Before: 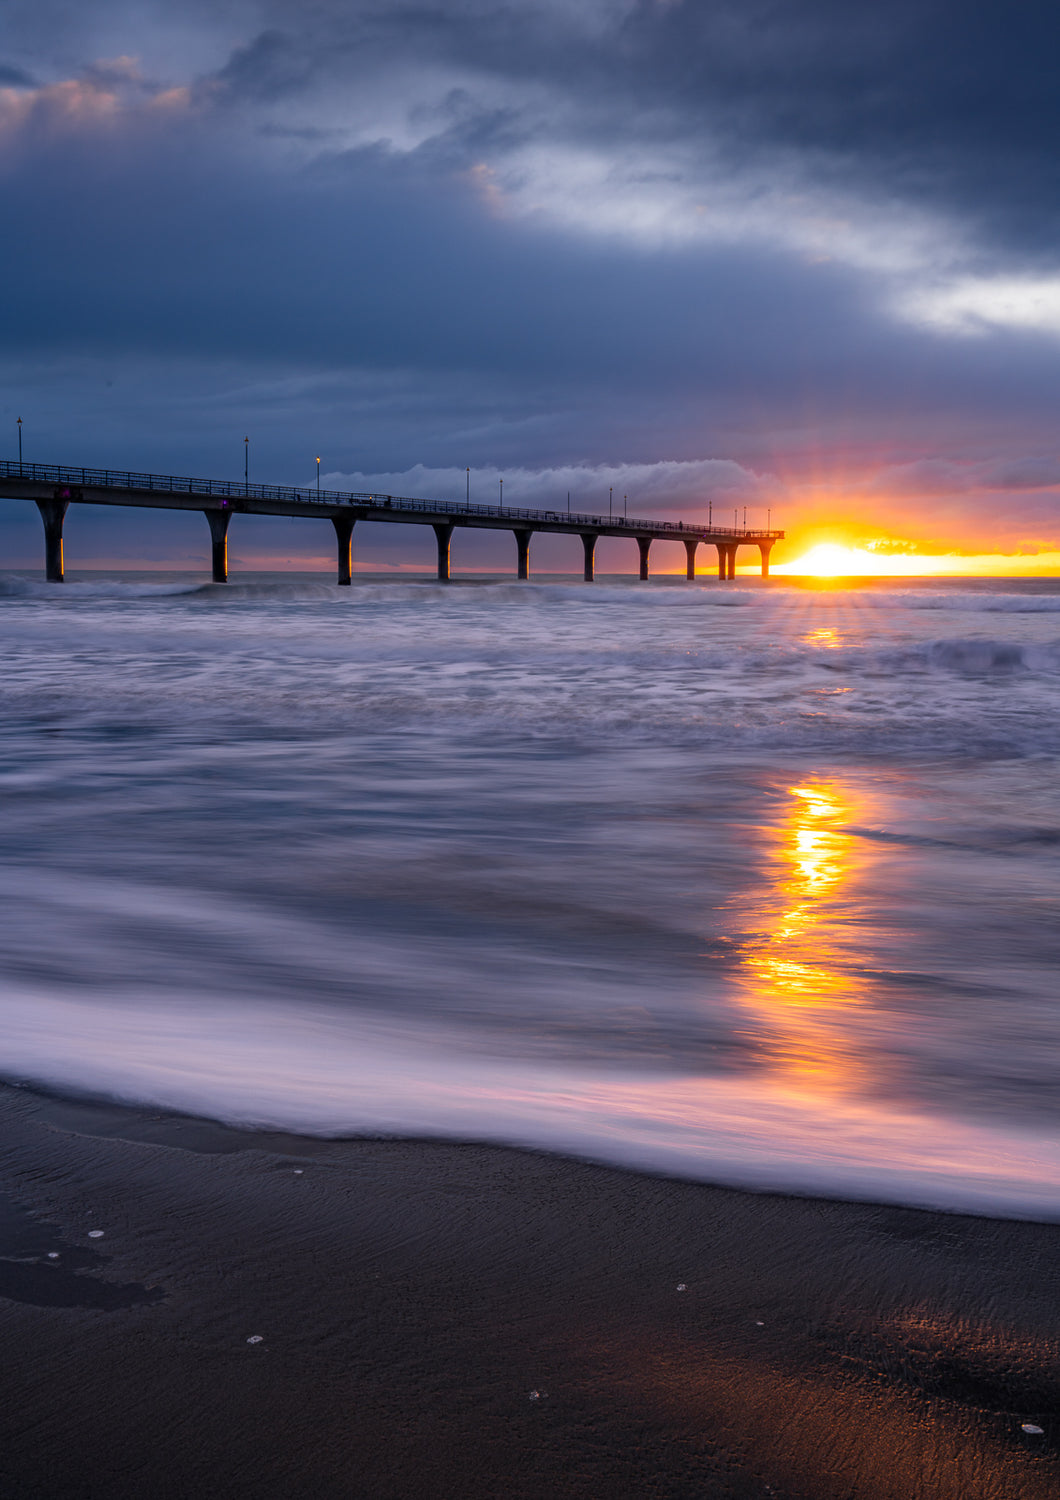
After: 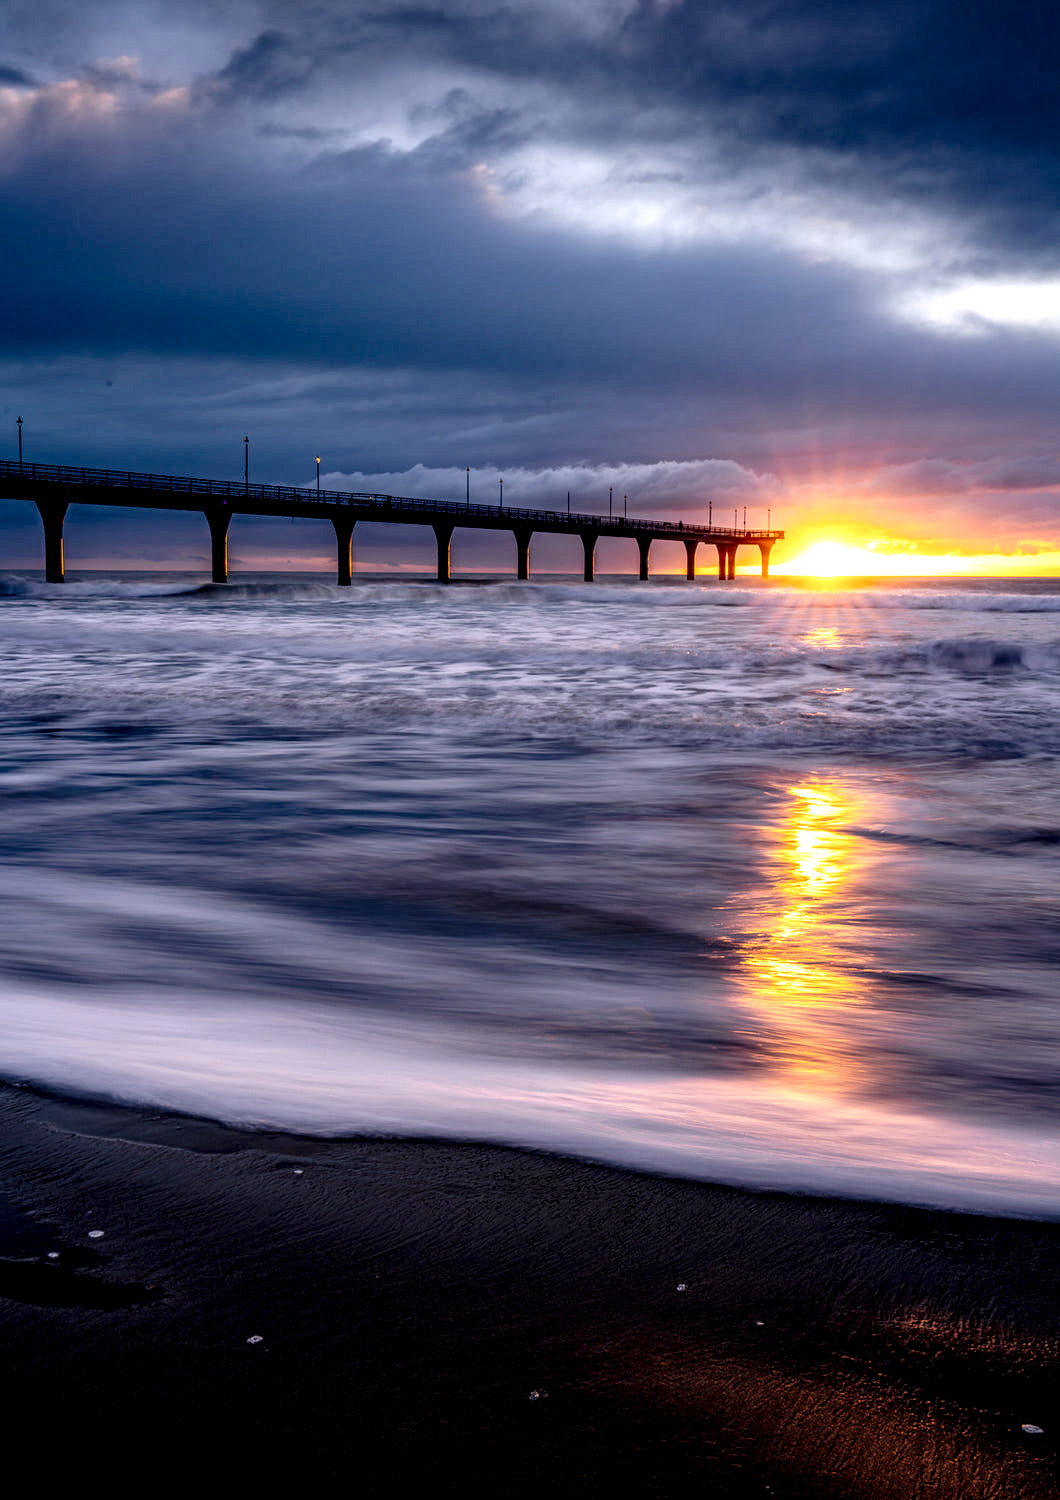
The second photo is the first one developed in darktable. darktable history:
tone curve: curves: ch0 [(0, 0) (0.003, 0.008) (0.011, 0.01) (0.025, 0.012) (0.044, 0.023) (0.069, 0.033) (0.1, 0.046) (0.136, 0.075) (0.177, 0.116) (0.224, 0.171) (0.277, 0.235) (0.335, 0.312) (0.399, 0.397) (0.468, 0.466) (0.543, 0.54) (0.623, 0.62) (0.709, 0.701) (0.801, 0.782) (0.898, 0.877) (1, 1)], preserve colors none
local contrast: highlights 19%, detail 186%
